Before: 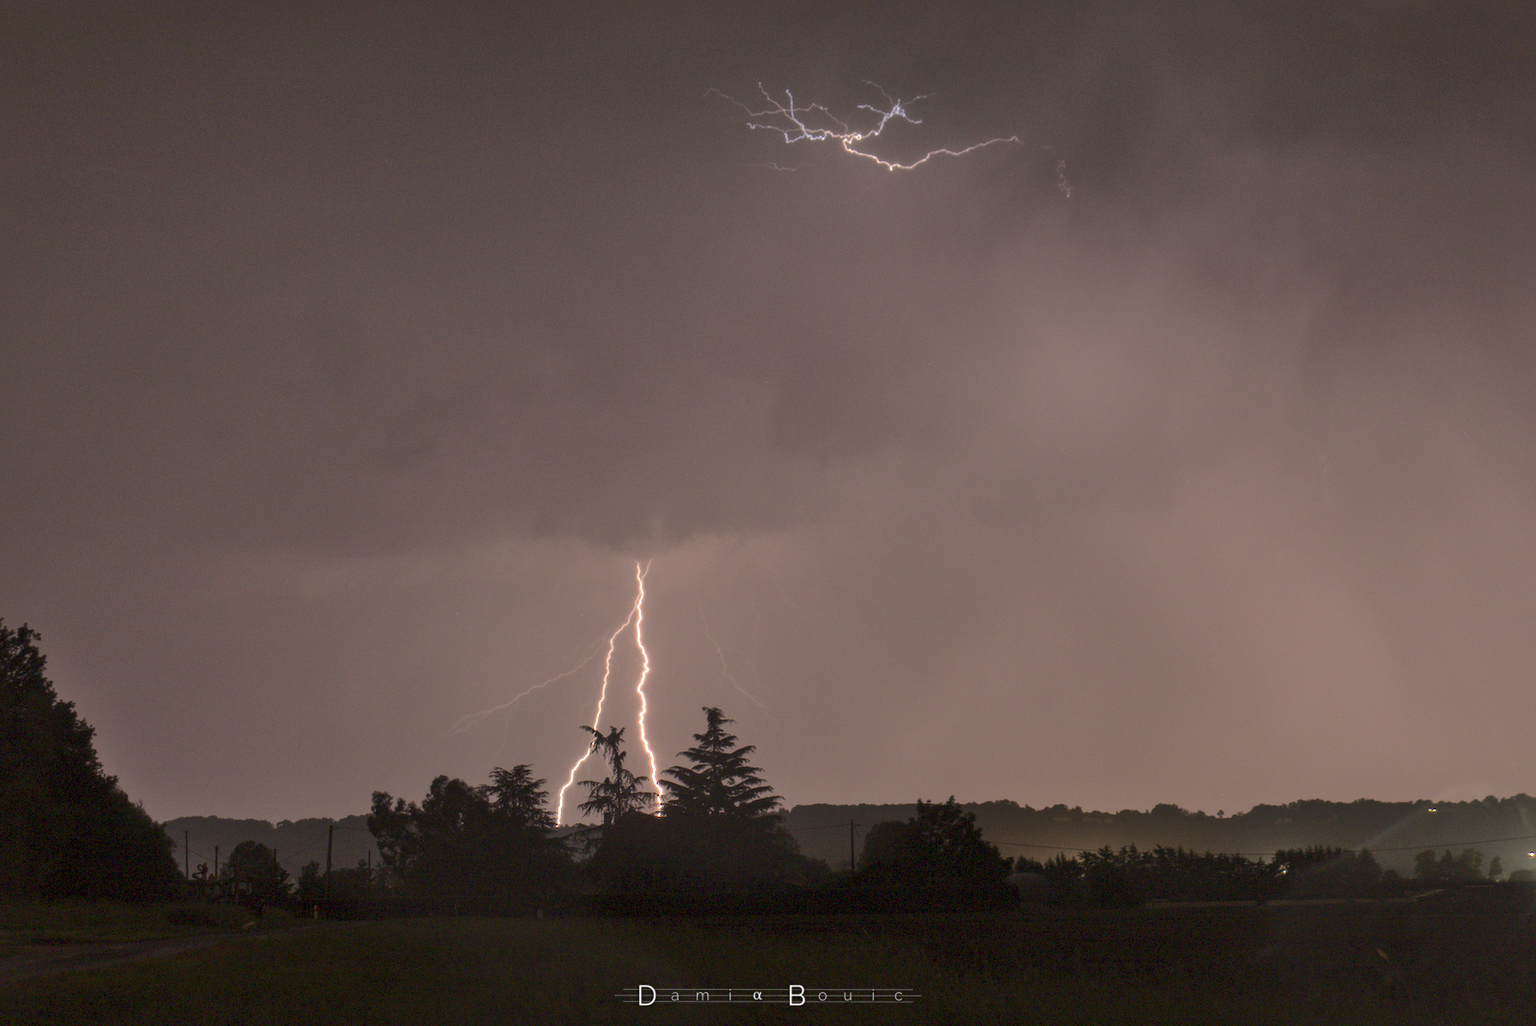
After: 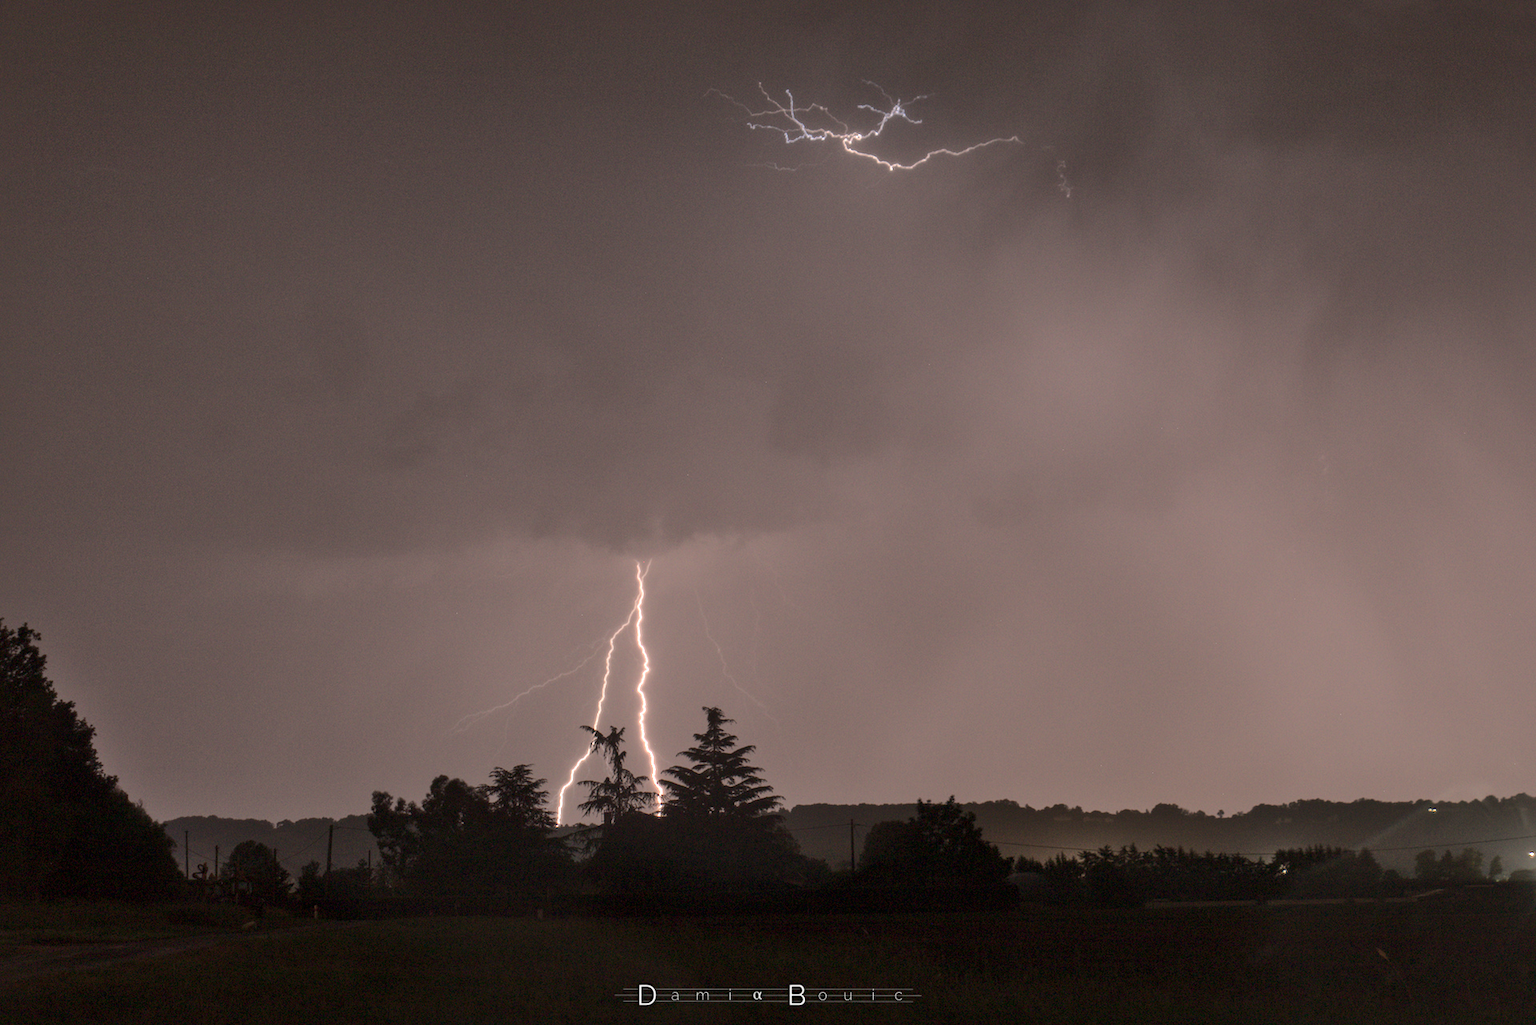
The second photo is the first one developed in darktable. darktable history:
contrast brightness saturation: contrast 0.1, saturation -0.3
color zones: mix -62.47%
